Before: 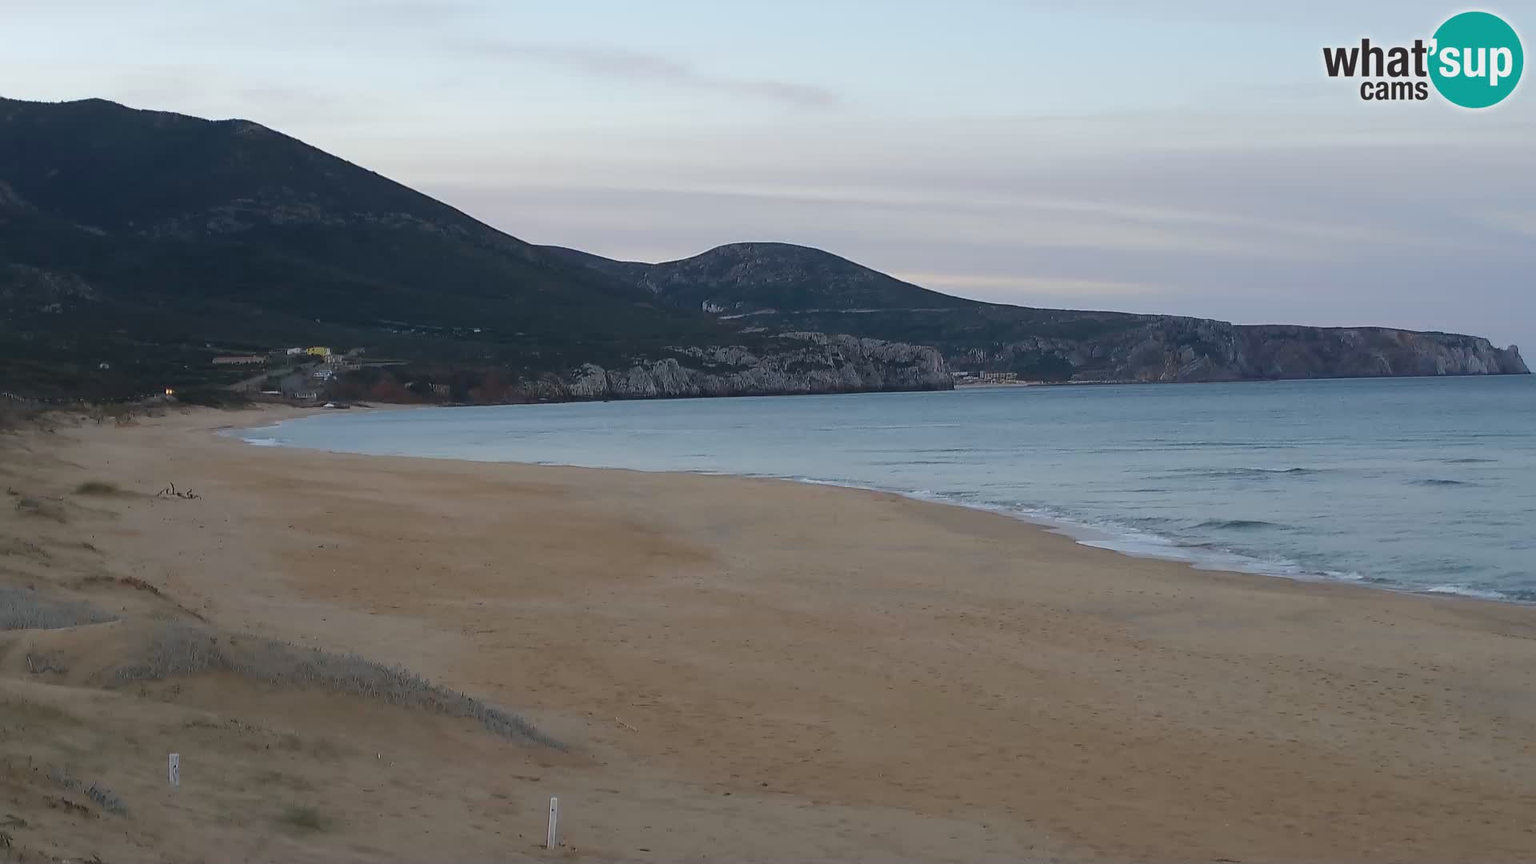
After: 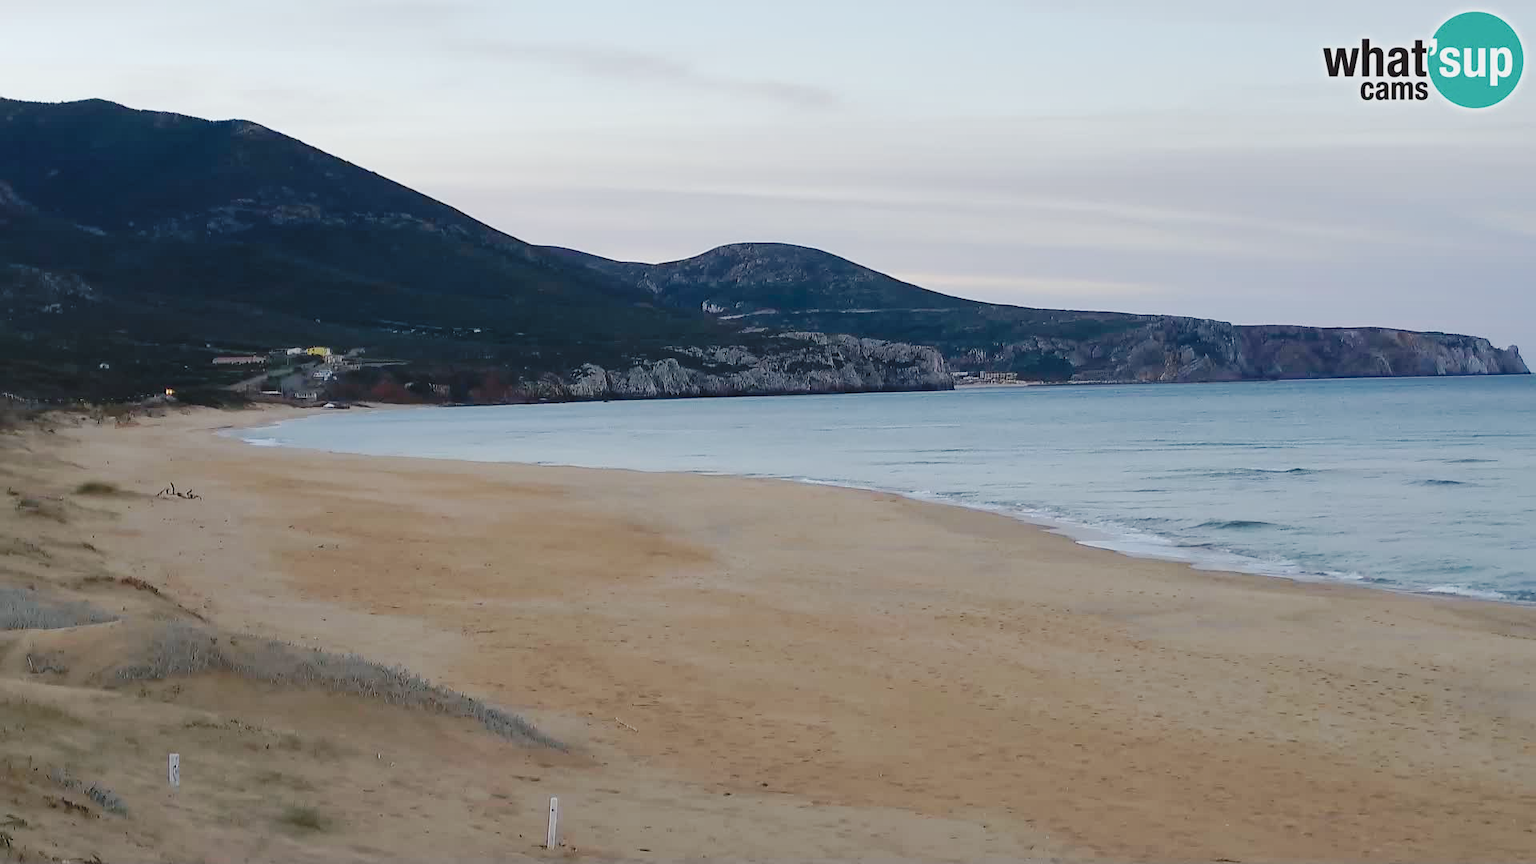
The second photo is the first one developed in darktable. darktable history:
tone curve: curves: ch0 [(0, 0) (0.003, 0.044) (0.011, 0.045) (0.025, 0.048) (0.044, 0.051) (0.069, 0.065) (0.1, 0.08) (0.136, 0.108) (0.177, 0.152) (0.224, 0.216) (0.277, 0.305) (0.335, 0.392) (0.399, 0.481) (0.468, 0.579) (0.543, 0.658) (0.623, 0.729) (0.709, 0.8) (0.801, 0.867) (0.898, 0.93) (1, 1)], preserve colors none
shadows and highlights: shadows 34.51, highlights -35.21, soften with gaussian
